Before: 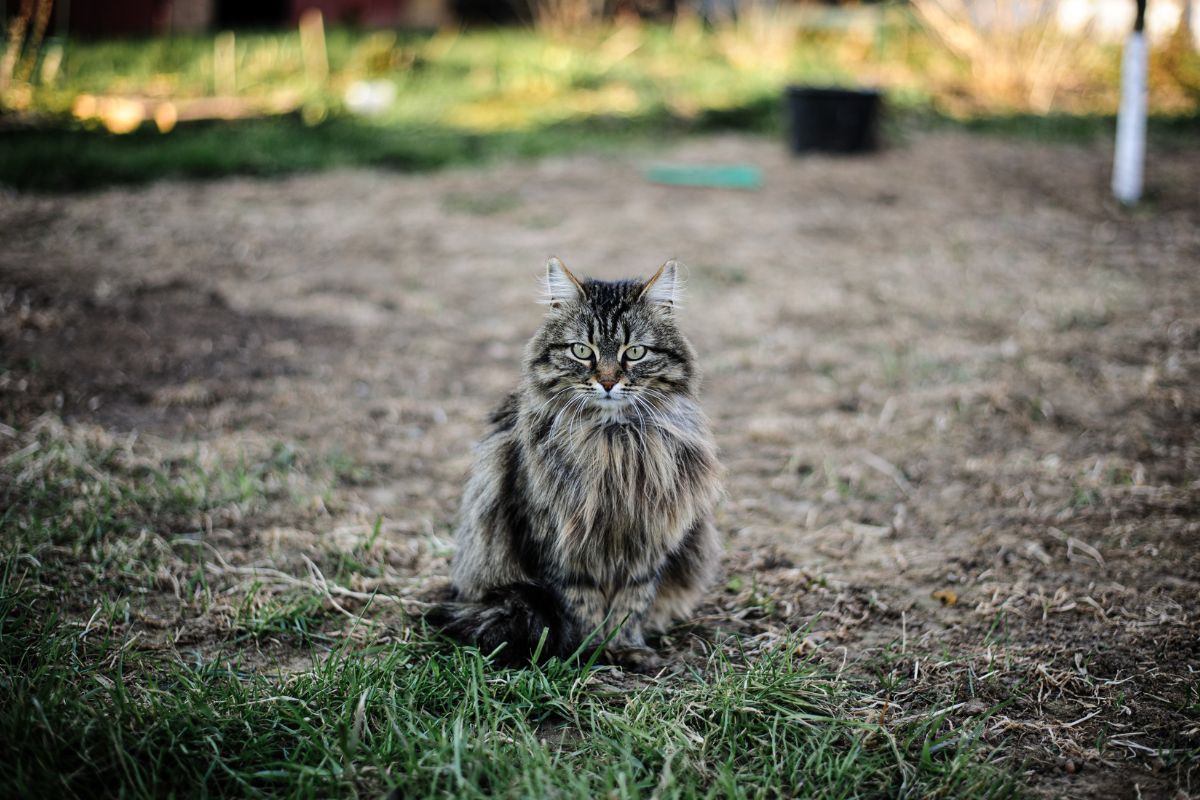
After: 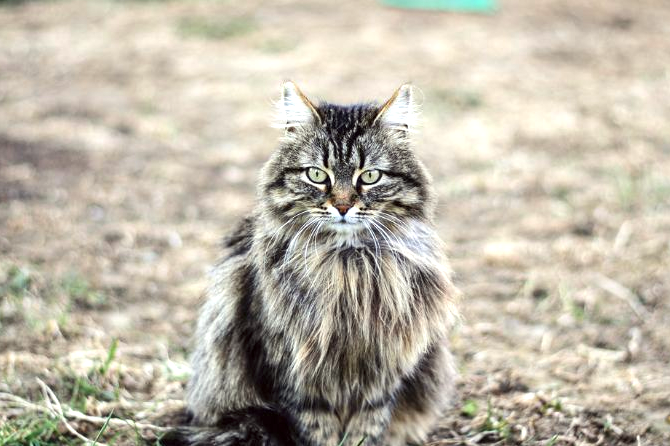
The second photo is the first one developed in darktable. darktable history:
color correction: highlights a* -0.95, highlights b* 4.5, shadows a* 3.55
exposure: exposure 0.999 EV, compensate highlight preservation false
crop and rotate: left 22.13%, top 22.054%, right 22.026%, bottom 22.102%
